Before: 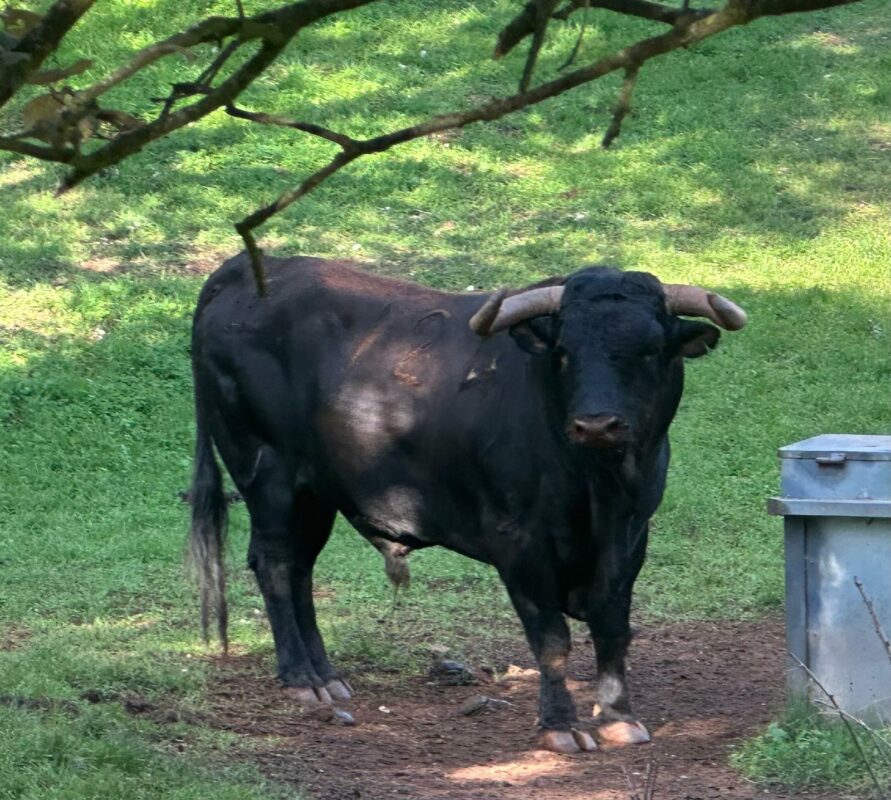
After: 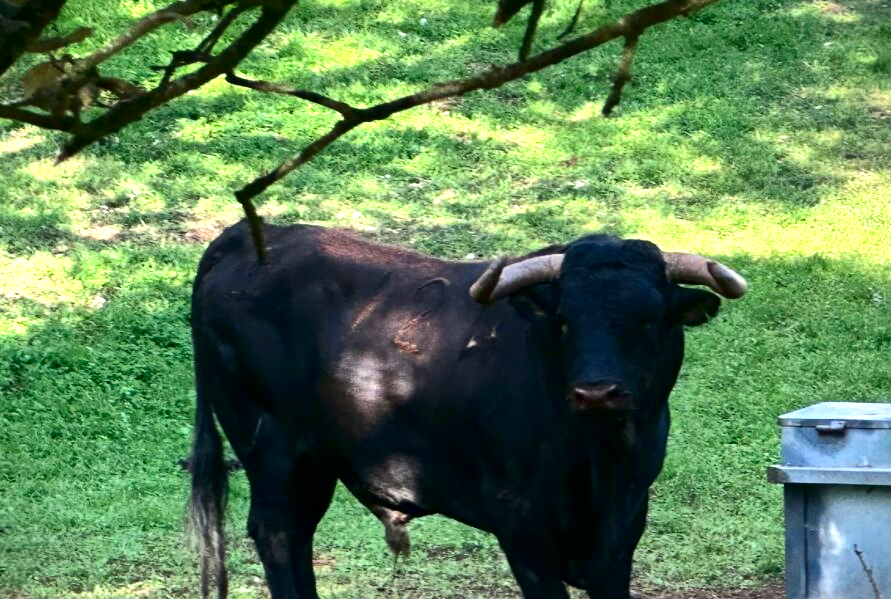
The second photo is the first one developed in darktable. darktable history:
crop: top 4.037%, bottom 21.082%
contrast brightness saturation: contrast 0.192, brightness -0.231, saturation 0.112
vignetting: fall-off start 91.36%, brightness -0.637, saturation -0.014, center (-0.01, 0), dithering 16-bit output, unbound false
exposure: black level correction 0, exposure 0.691 EV, compensate highlight preservation false
